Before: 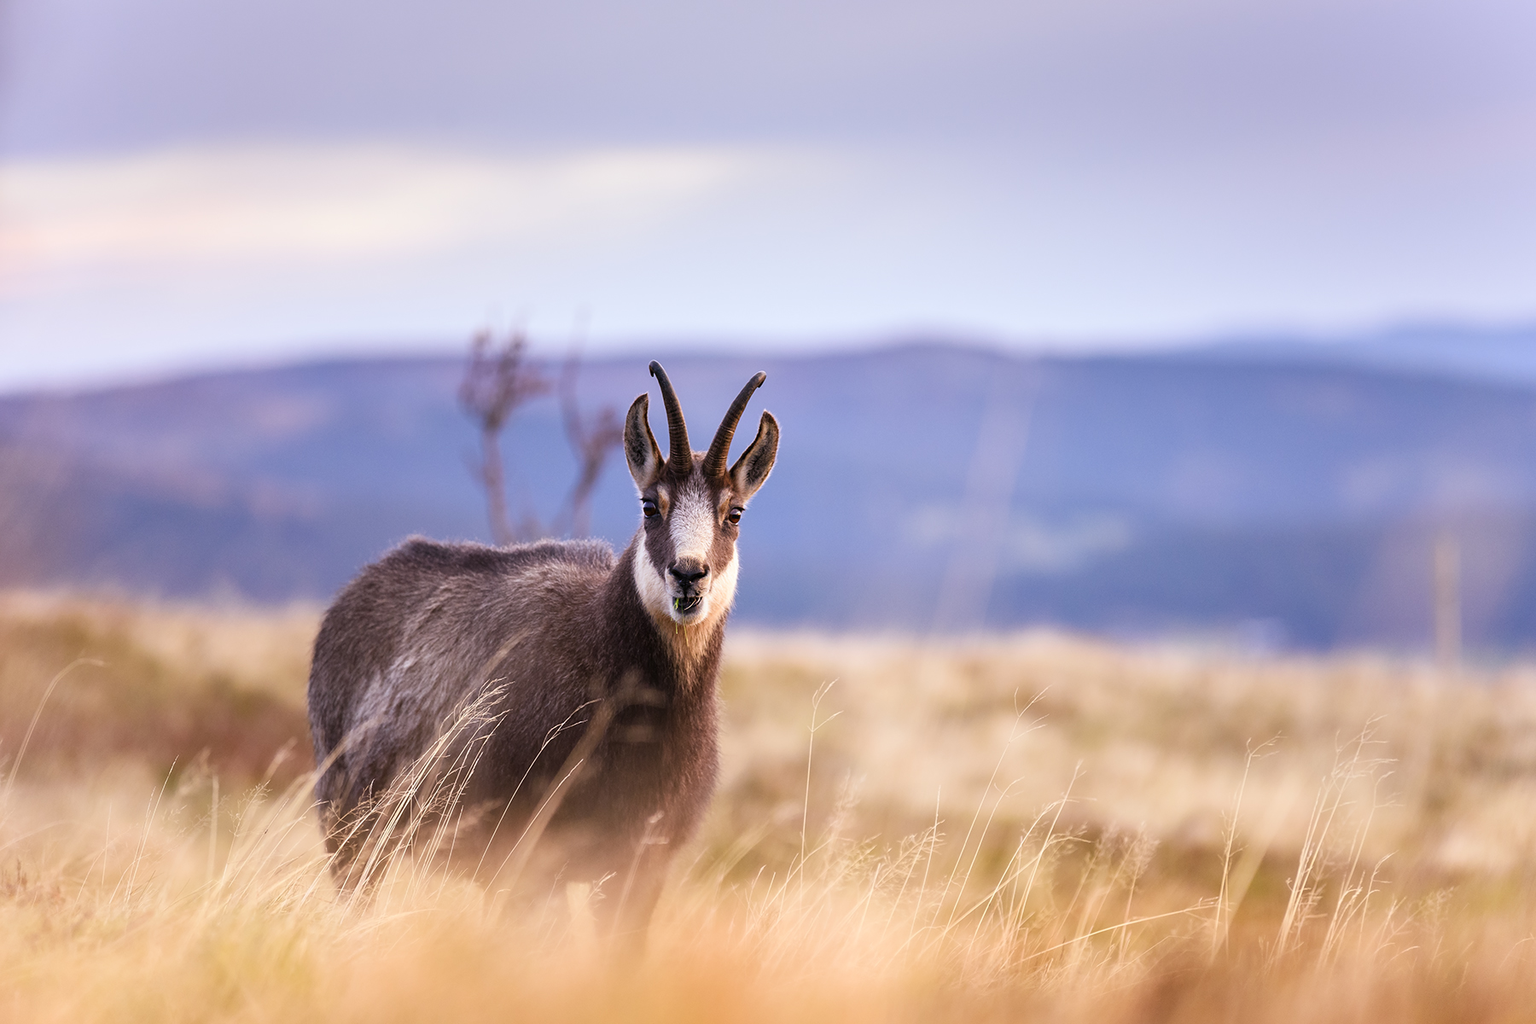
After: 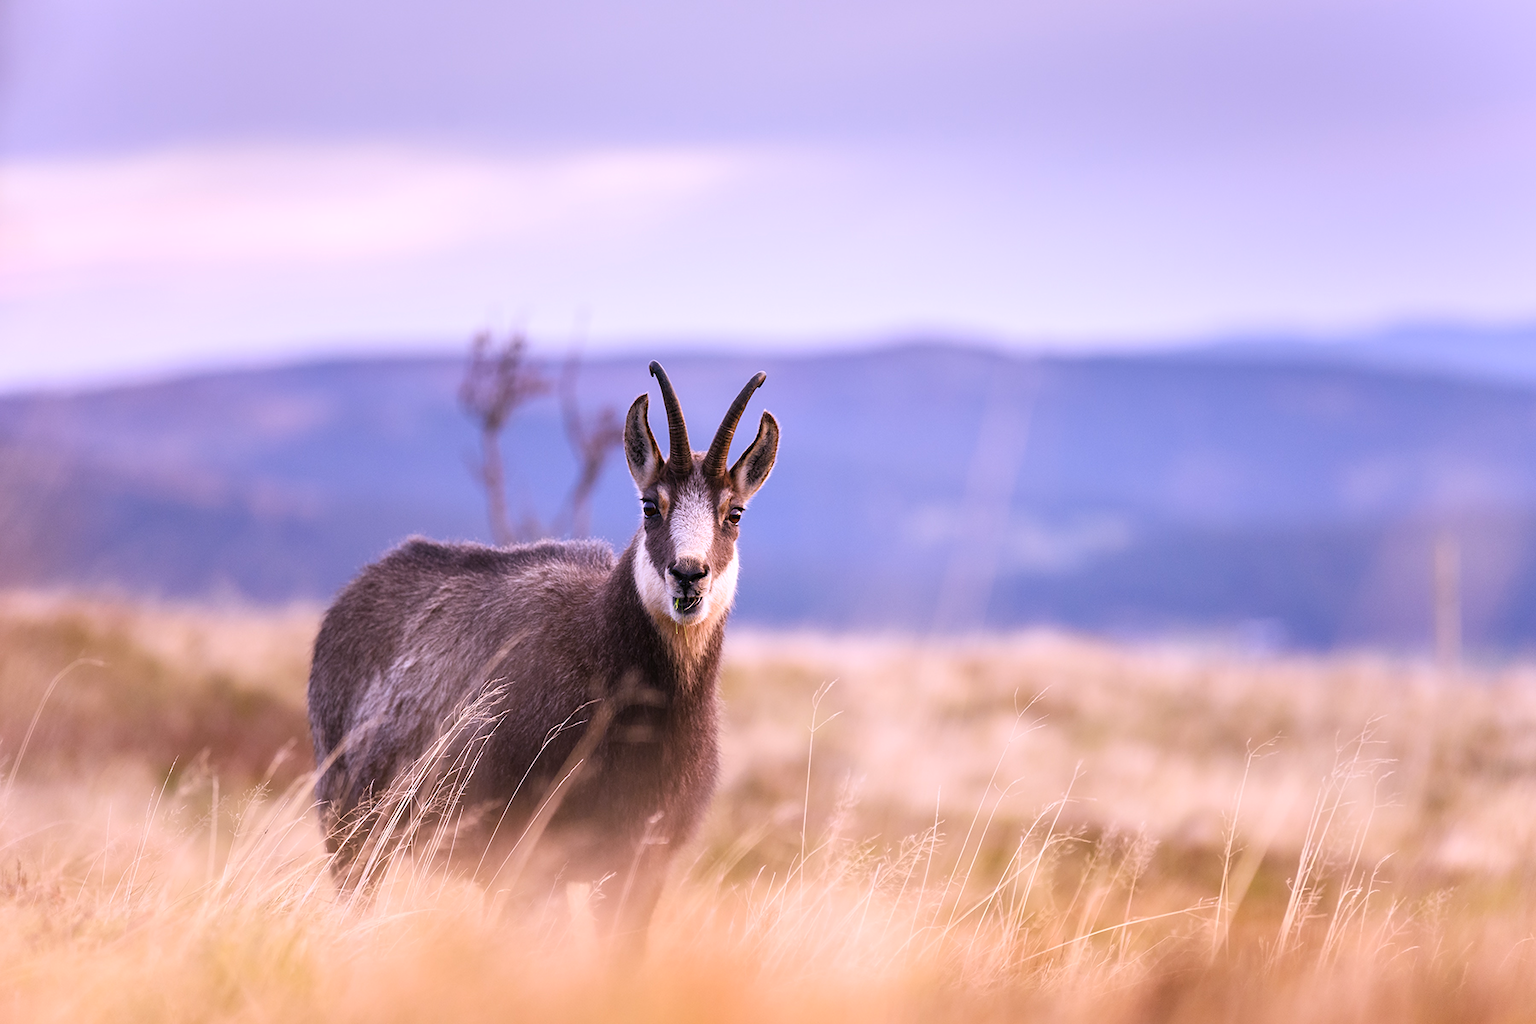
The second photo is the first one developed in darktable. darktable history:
white balance: red 1.066, blue 1.119
tone equalizer: on, module defaults
